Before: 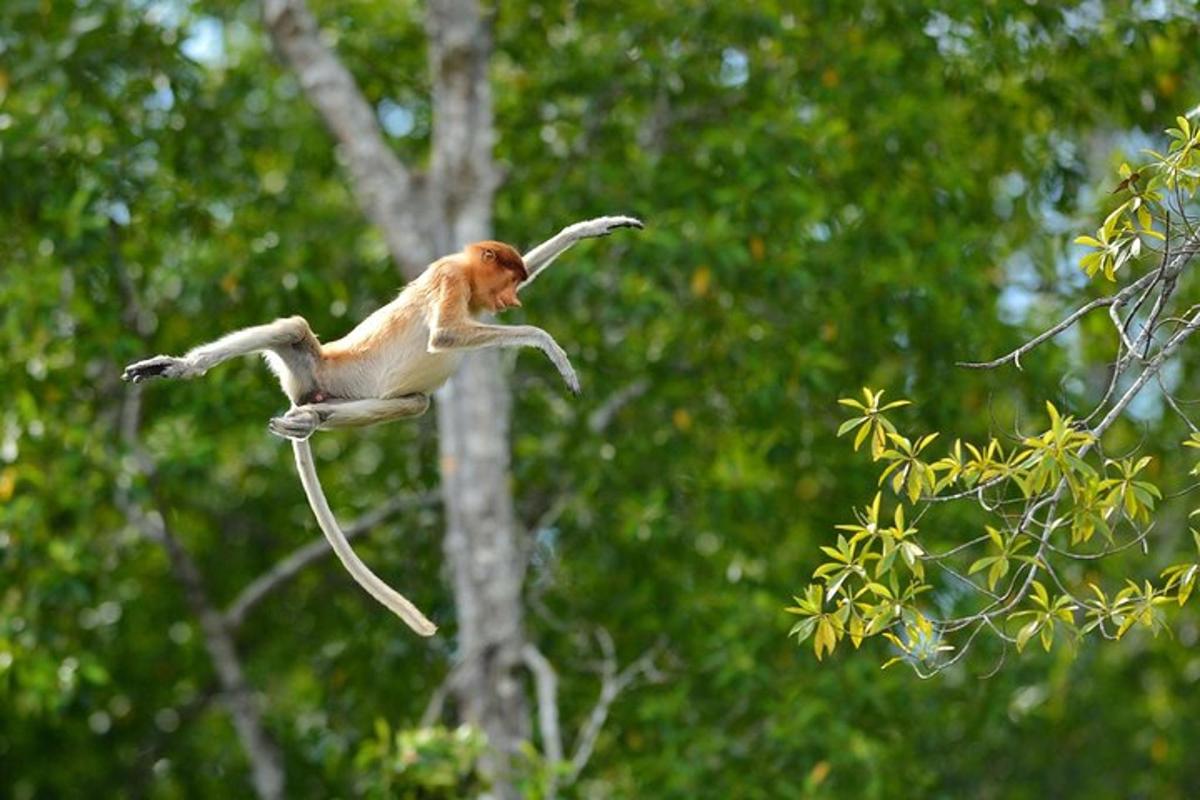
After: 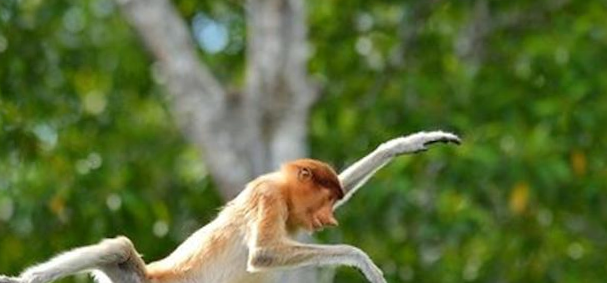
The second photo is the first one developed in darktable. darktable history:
rotate and perspective: rotation 0.062°, lens shift (vertical) 0.115, lens shift (horizontal) -0.133, crop left 0.047, crop right 0.94, crop top 0.061, crop bottom 0.94
crop: left 10.121%, top 10.631%, right 36.218%, bottom 51.526%
